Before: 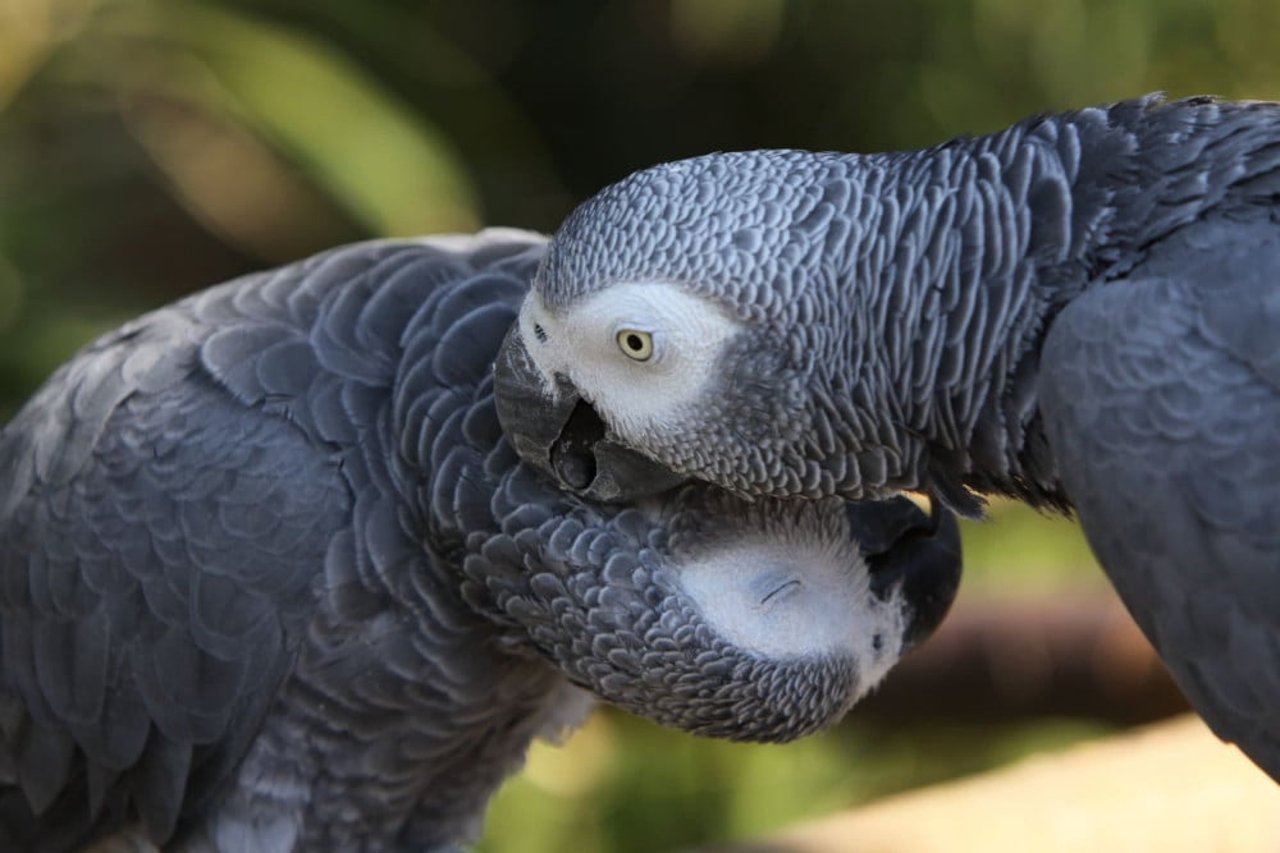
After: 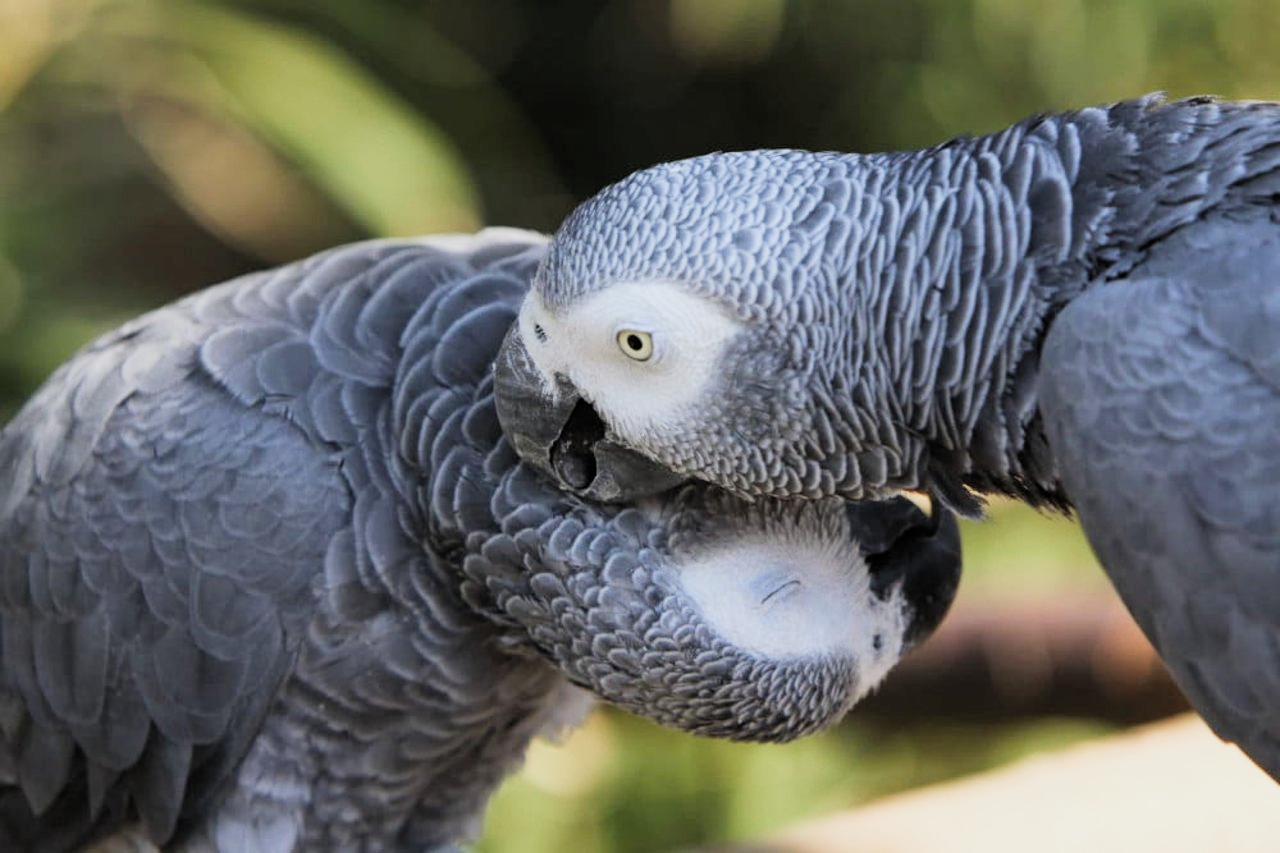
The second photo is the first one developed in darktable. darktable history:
filmic rgb: black relative exposure -7.65 EV, white relative exposure 4.56 EV, hardness 3.61, add noise in highlights 0.001, preserve chrominance luminance Y, color science v3 (2019), use custom middle-gray values true, contrast in highlights soft
exposure: exposure 0.997 EV, compensate highlight preservation false
